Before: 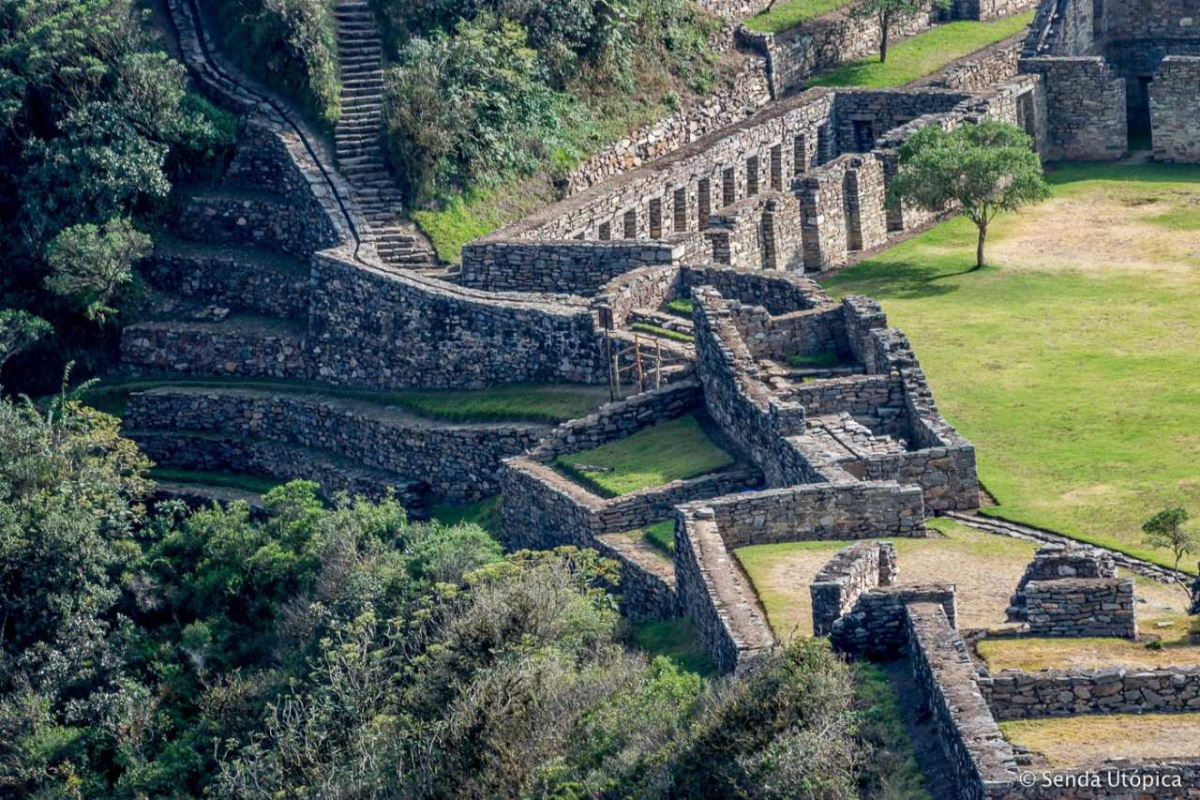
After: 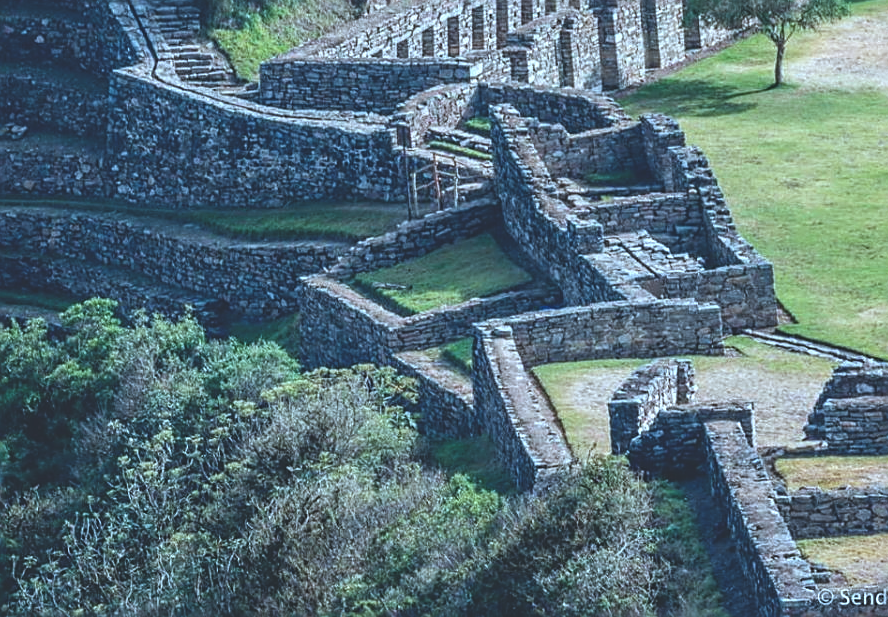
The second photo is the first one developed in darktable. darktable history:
exposure: black level correction -0.03, compensate highlight preservation false
crop: left 16.871%, top 22.857%, right 9.116%
sharpen: amount 0.6
color correction: highlights a* -9.35, highlights b* -23.15
local contrast: highlights 100%, shadows 100%, detail 120%, midtone range 0.2
